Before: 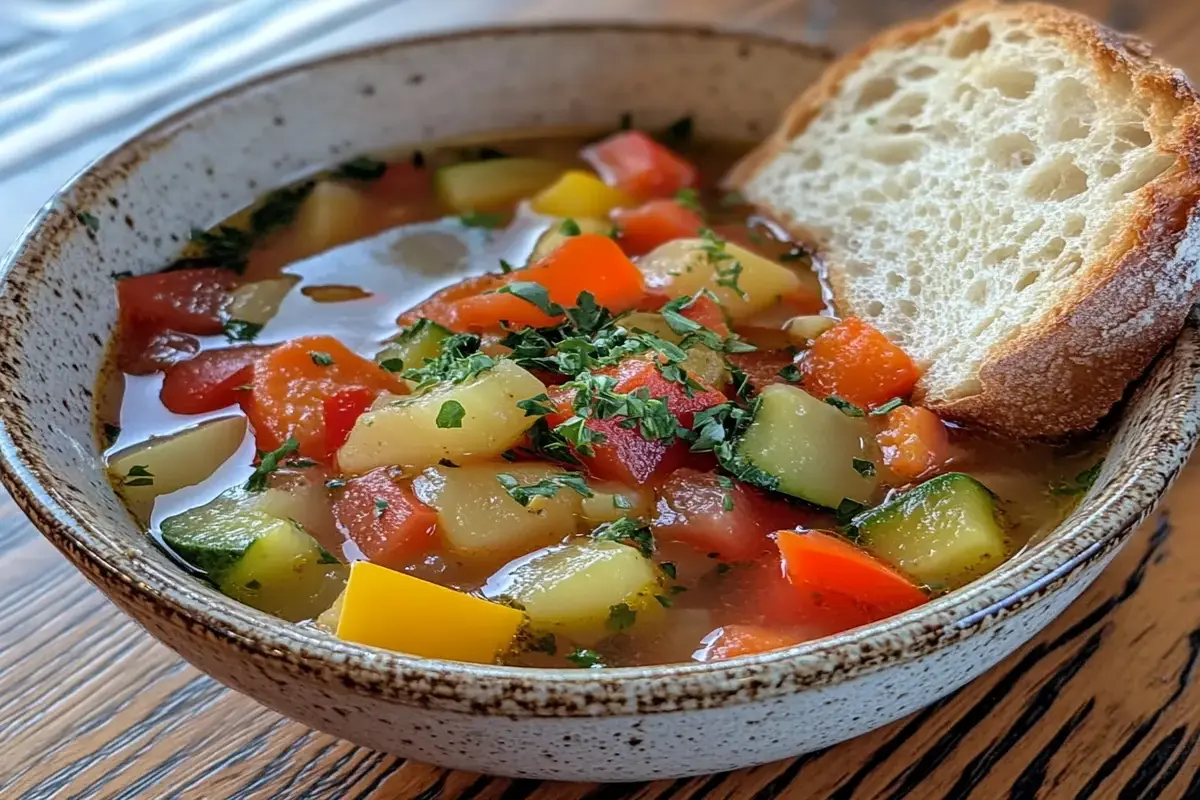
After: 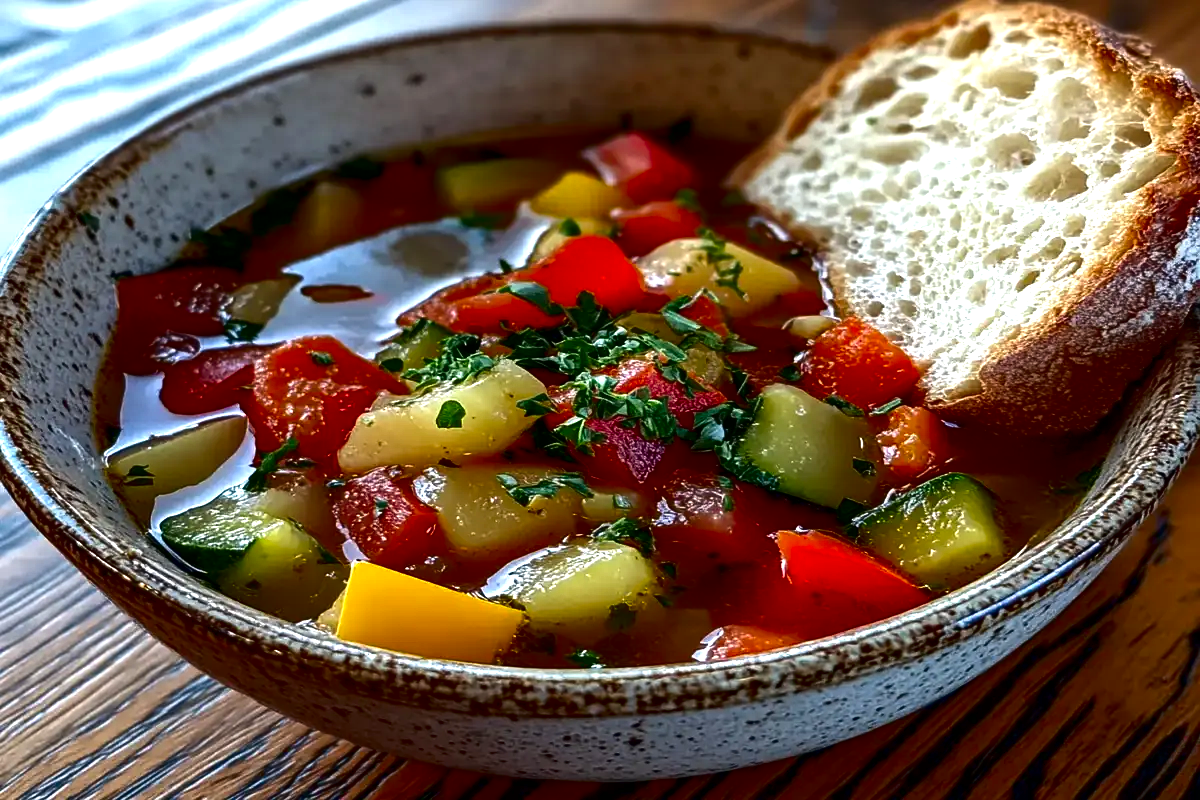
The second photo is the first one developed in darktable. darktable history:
exposure: exposure 0.639 EV, compensate highlight preservation false
contrast brightness saturation: contrast 0.093, brightness -0.608, saturation 0.172
